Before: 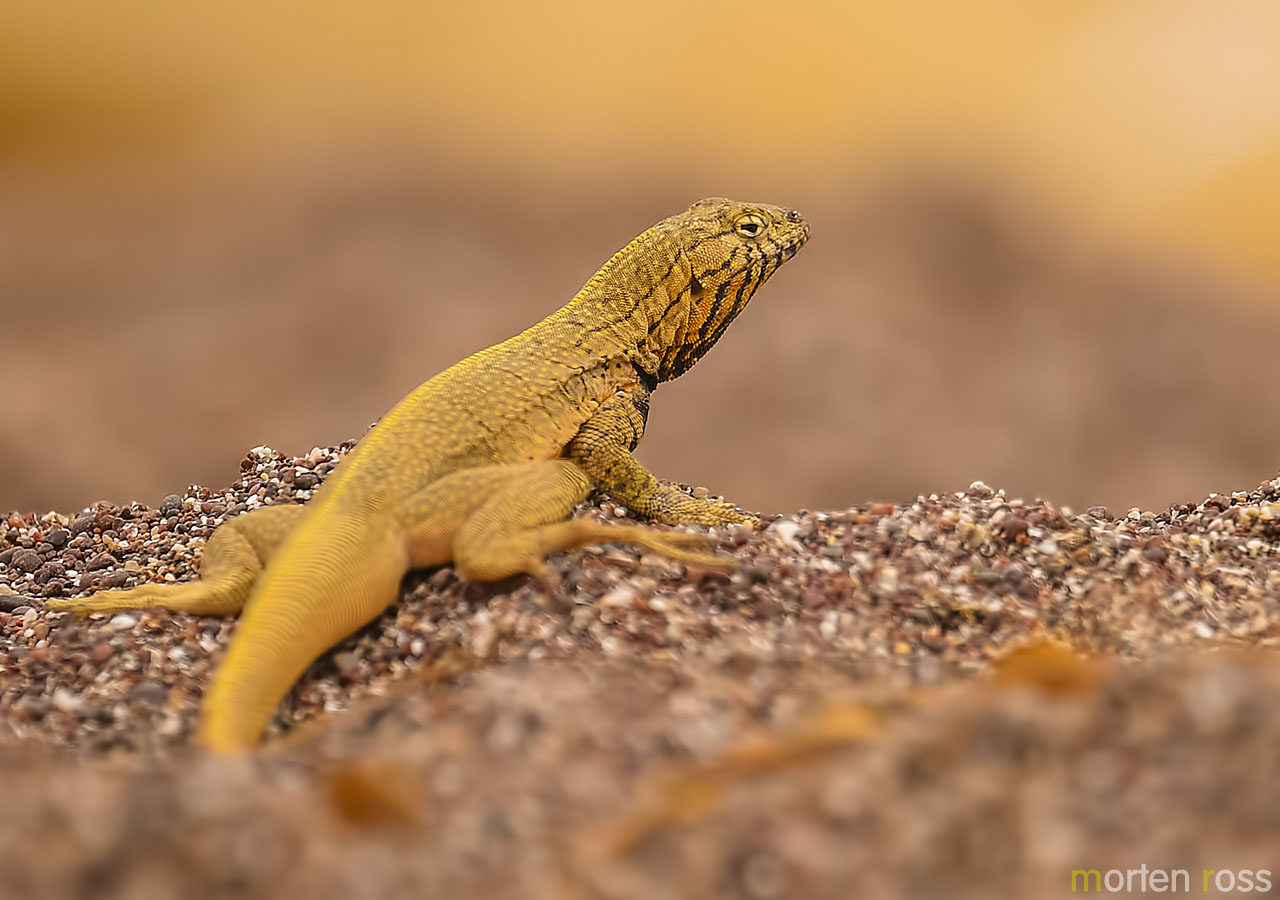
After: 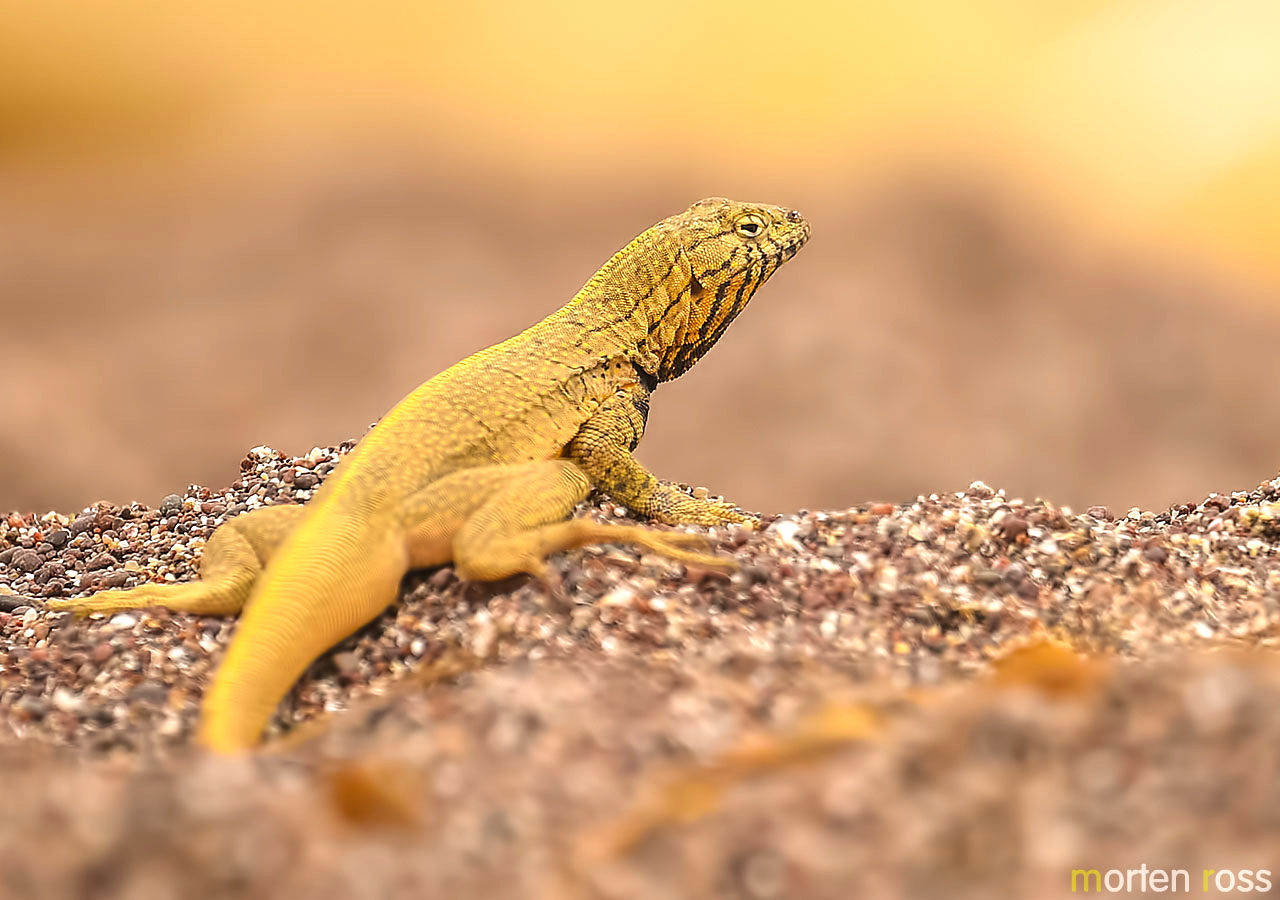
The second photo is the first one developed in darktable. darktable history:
exposure: exposure 0.669 EV, compensate highlight preservation false
